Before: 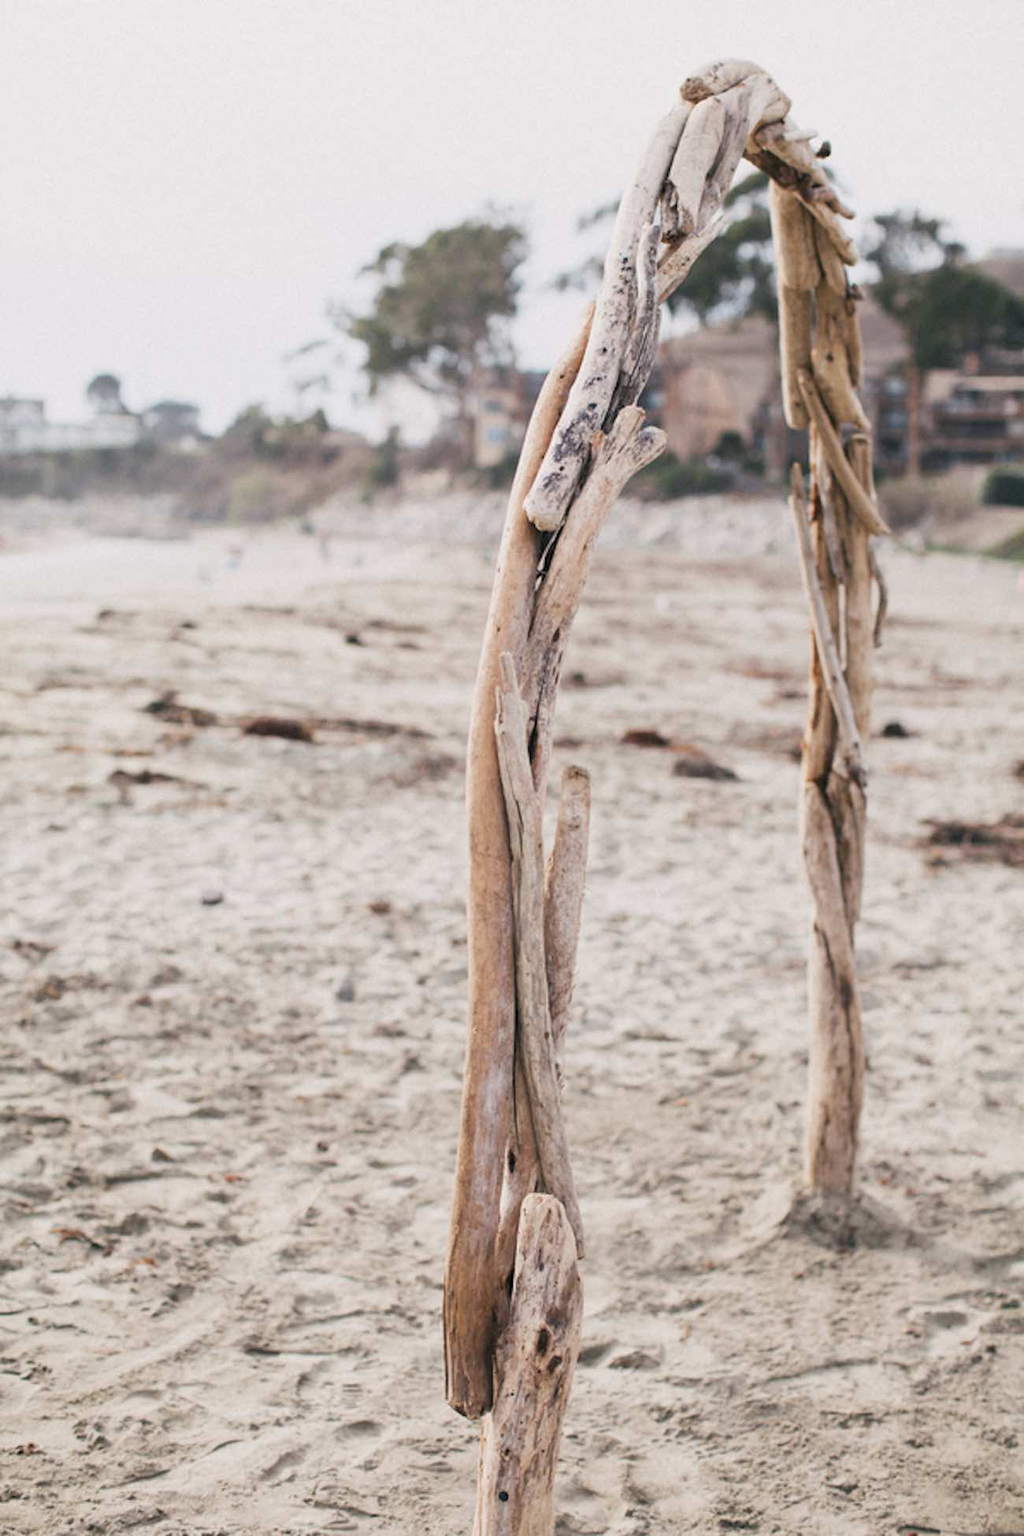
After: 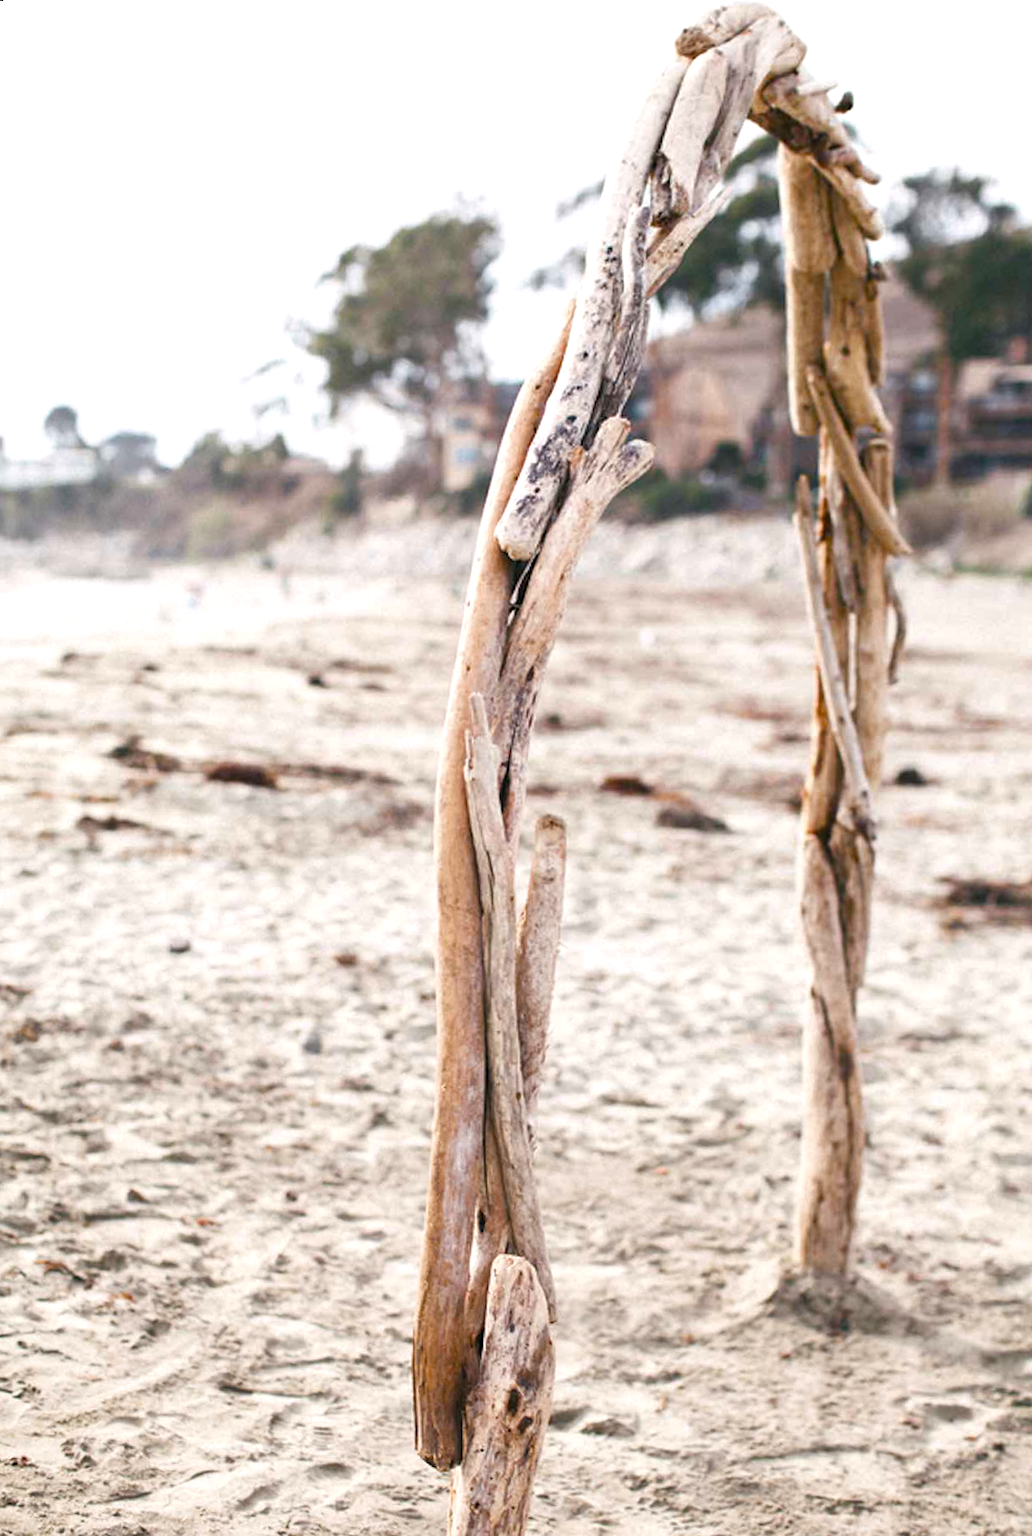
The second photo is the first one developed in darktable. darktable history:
color balance rgb: perceptual saturation grading › mid-tones 6.33%, perceptual saturation grading › shadows 72.44%, perceptual brilliance grading › highlights 11.59%, contrast 5.05%
rotate and perspective: rotation 0.062°, lens shift (vertical) 0.115, lens shift (horizontal) -0.133, crop left 0.047, crop right 0.94, crop top 0.061, crop bottom 0.94
